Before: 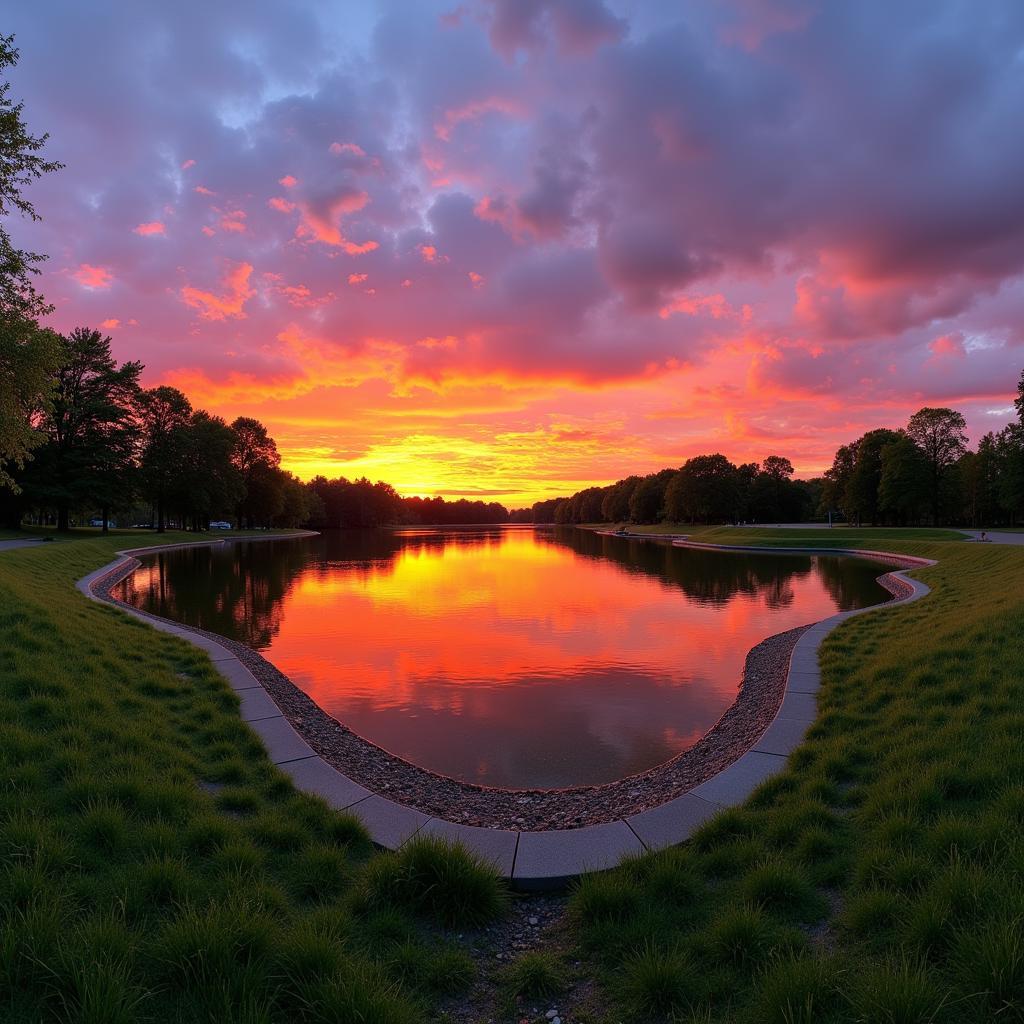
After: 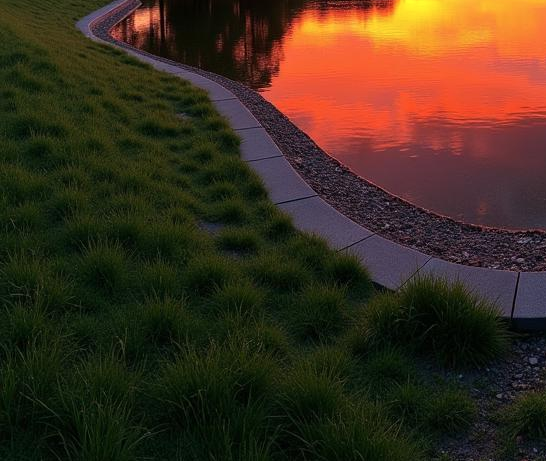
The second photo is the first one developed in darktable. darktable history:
contrast brightness saturation: saturation -0.05
shadows and highlights: shadows -10, white point adjustment 1.5, highlights 10
crop and rotate: top 54.778%, right 46.61%, bottom 0.159%
